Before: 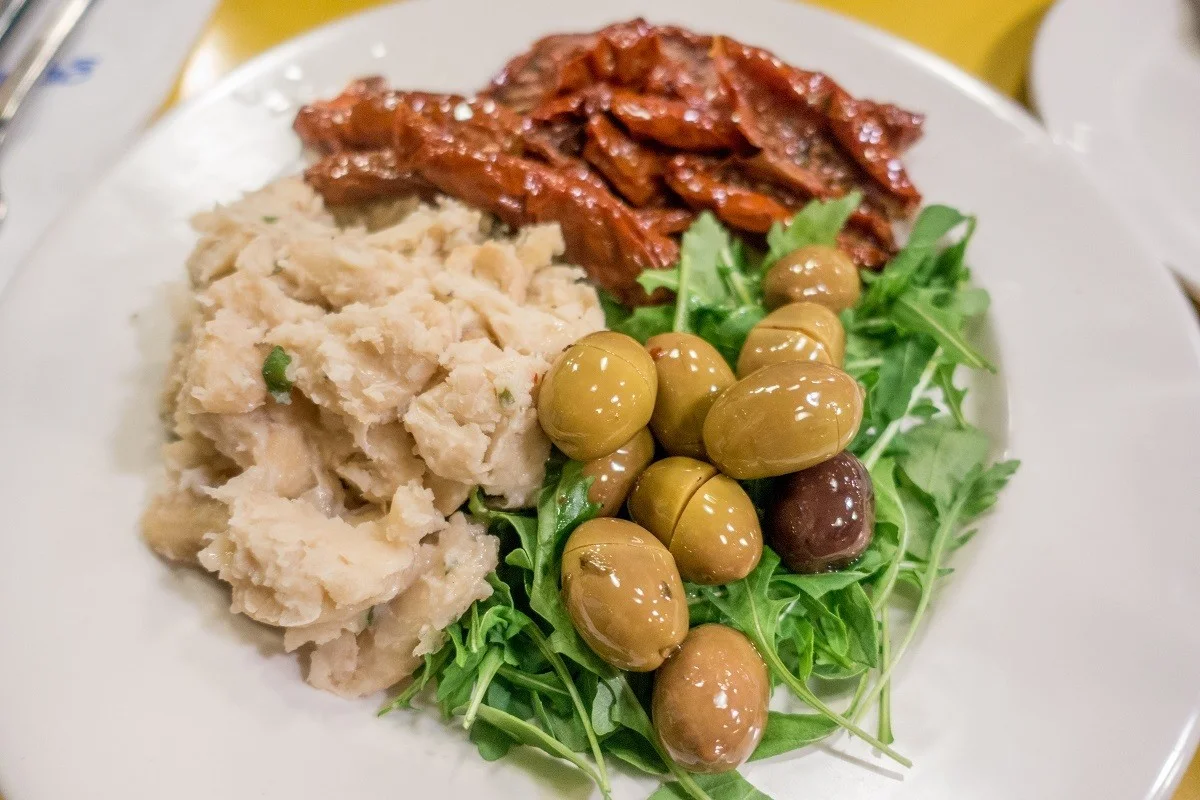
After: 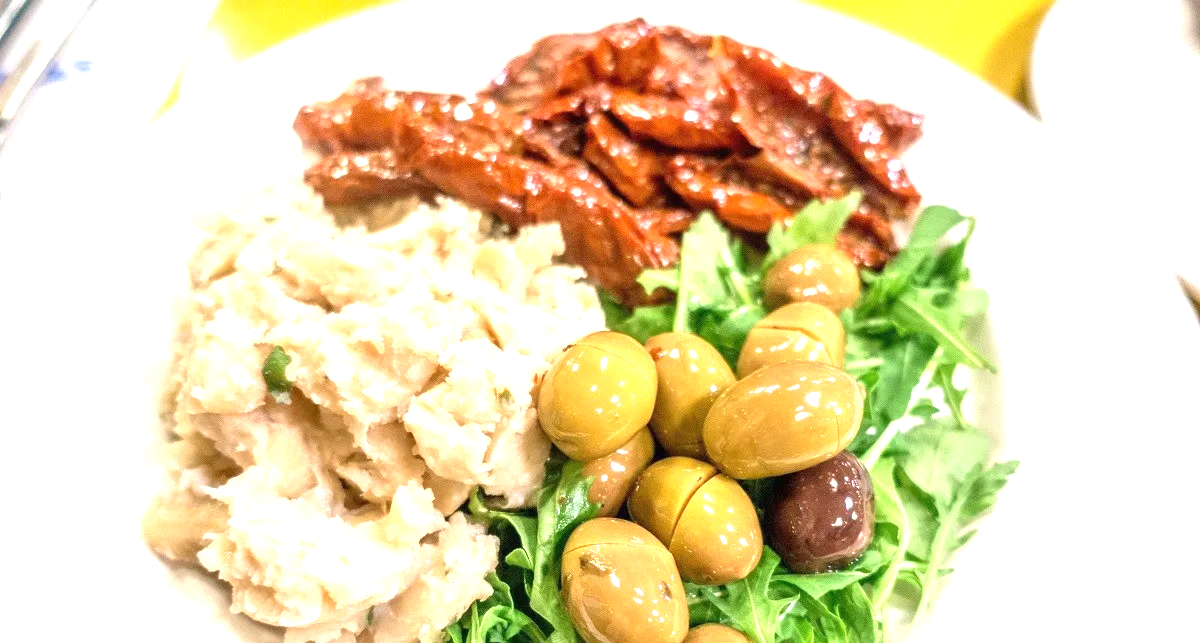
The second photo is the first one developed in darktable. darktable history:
exposure: black level correction 0, exposure 1.326 EV, compensate highlight preservation false
crop: bottom 19.623%
